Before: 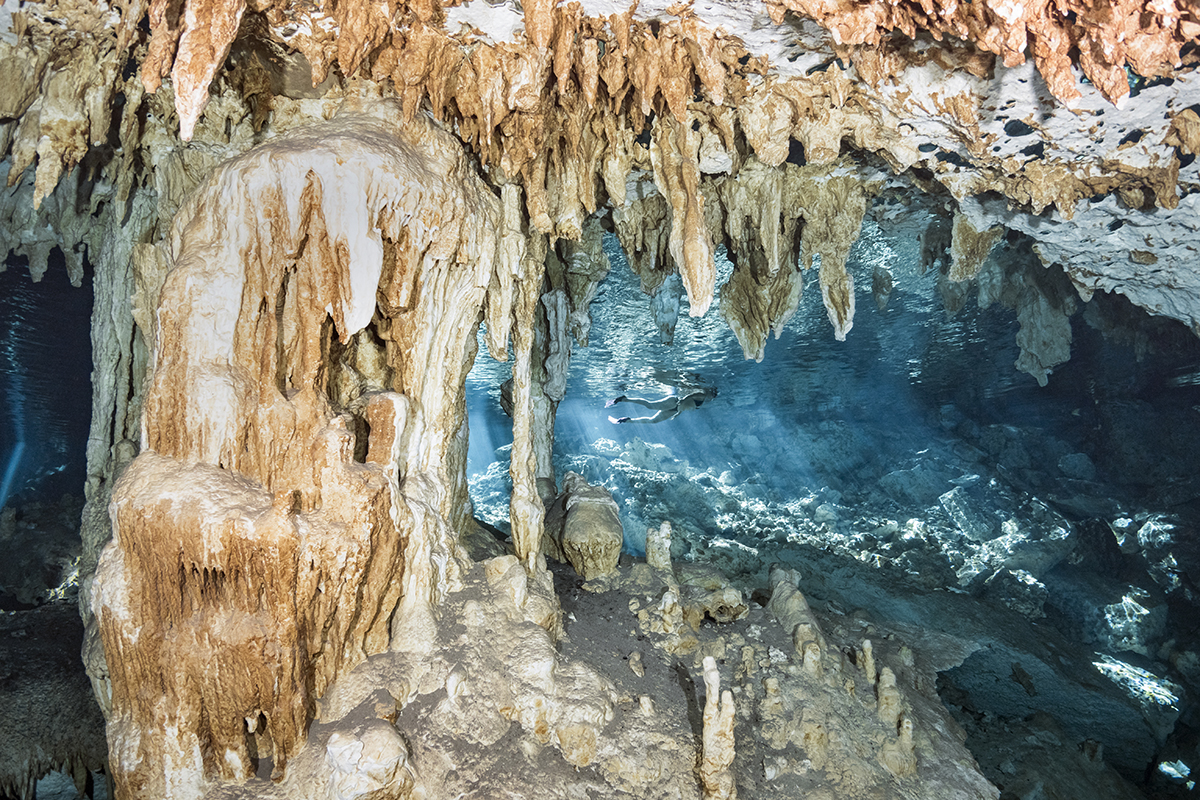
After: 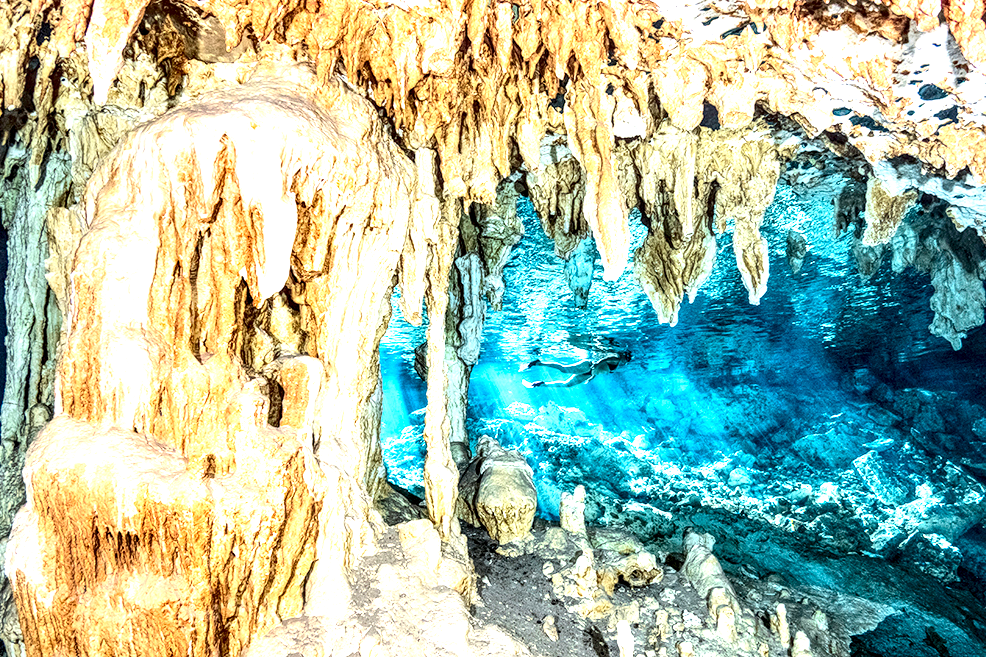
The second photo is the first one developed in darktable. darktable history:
contrast brightness saturation: contrast 0.23, brightness 0.1, saturation 0.29
crop and rotate: left 7.196%, top 4.574%, right 10.605%, bottom 13.178%
exposure: black level correction 0.001, exposure 1.129 EV, compensate exposure bias true, compensate highlight preservation false
local contrast: highlights 20%, detail 197%
